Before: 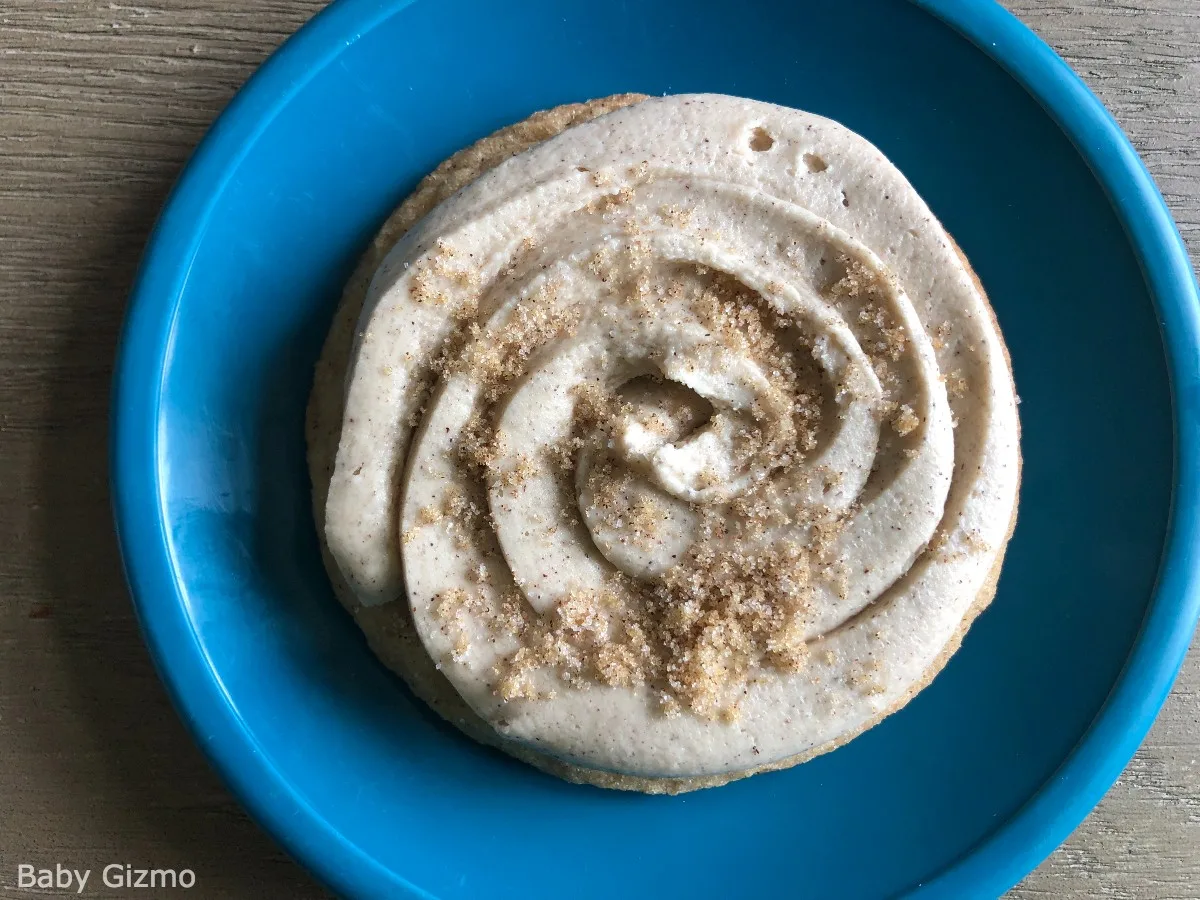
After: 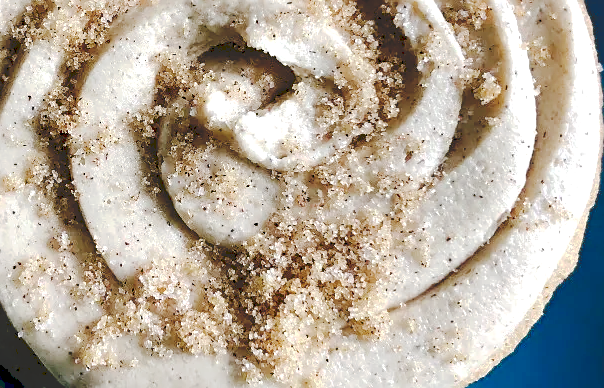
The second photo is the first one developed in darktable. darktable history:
exposure: black level correction 0.007, exposure 0.159 EV, compensate highlight preservation false
tone curve: curves: ch0 [(0, 0) (0.003, 0.169) (0.011, 0.169) (0.025, 0.169) (0.044, 0.173) (0.069, 0.178) (0.1, 0.183) (0.136, 0.185) (0.177, 0.197) (0.224, 0.227) (0.277, 0.292) (0.335, 0.391) (0.399, 0.491) (0.468, 0.592) (0.543, 0.672) (0.623, 0.734) (0.709, 0.785) (0.801, 0.844) (0.898, 0.893) (1, 1)], preserve colors none
crop: left 34.894%, top 36.908%, right 14.696%, bottom 19.957%
local contrast: mode bilateral grid, contrast 19, coarseness 50, detail 128%, midtone range 0.2
sharpen: on, module defaults
